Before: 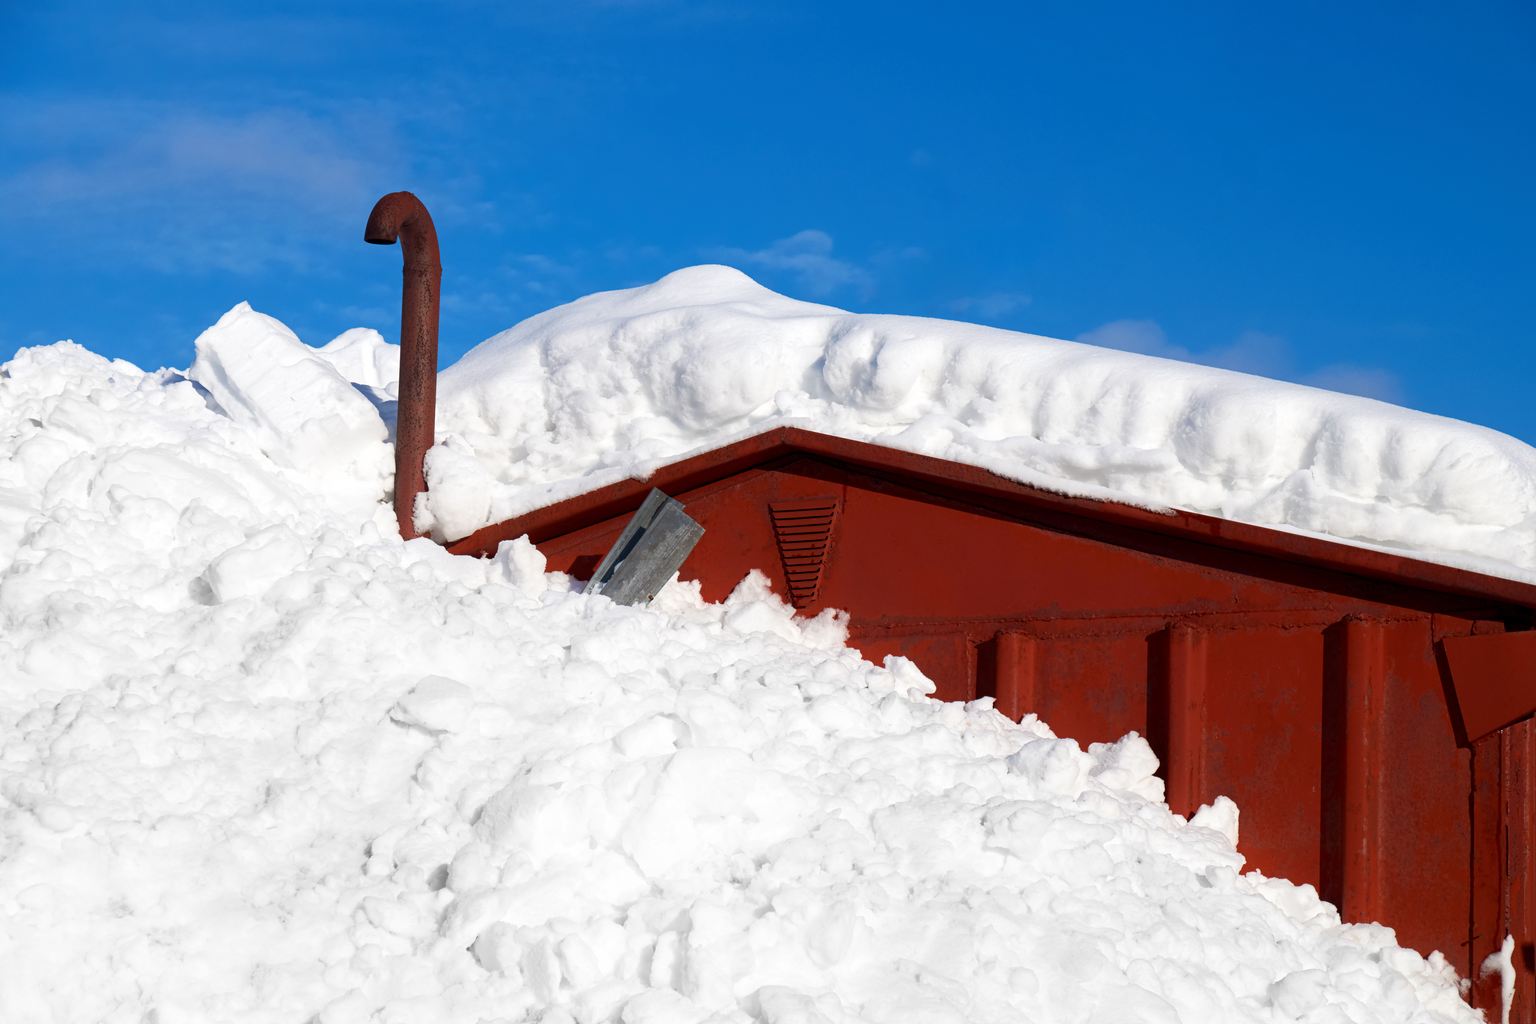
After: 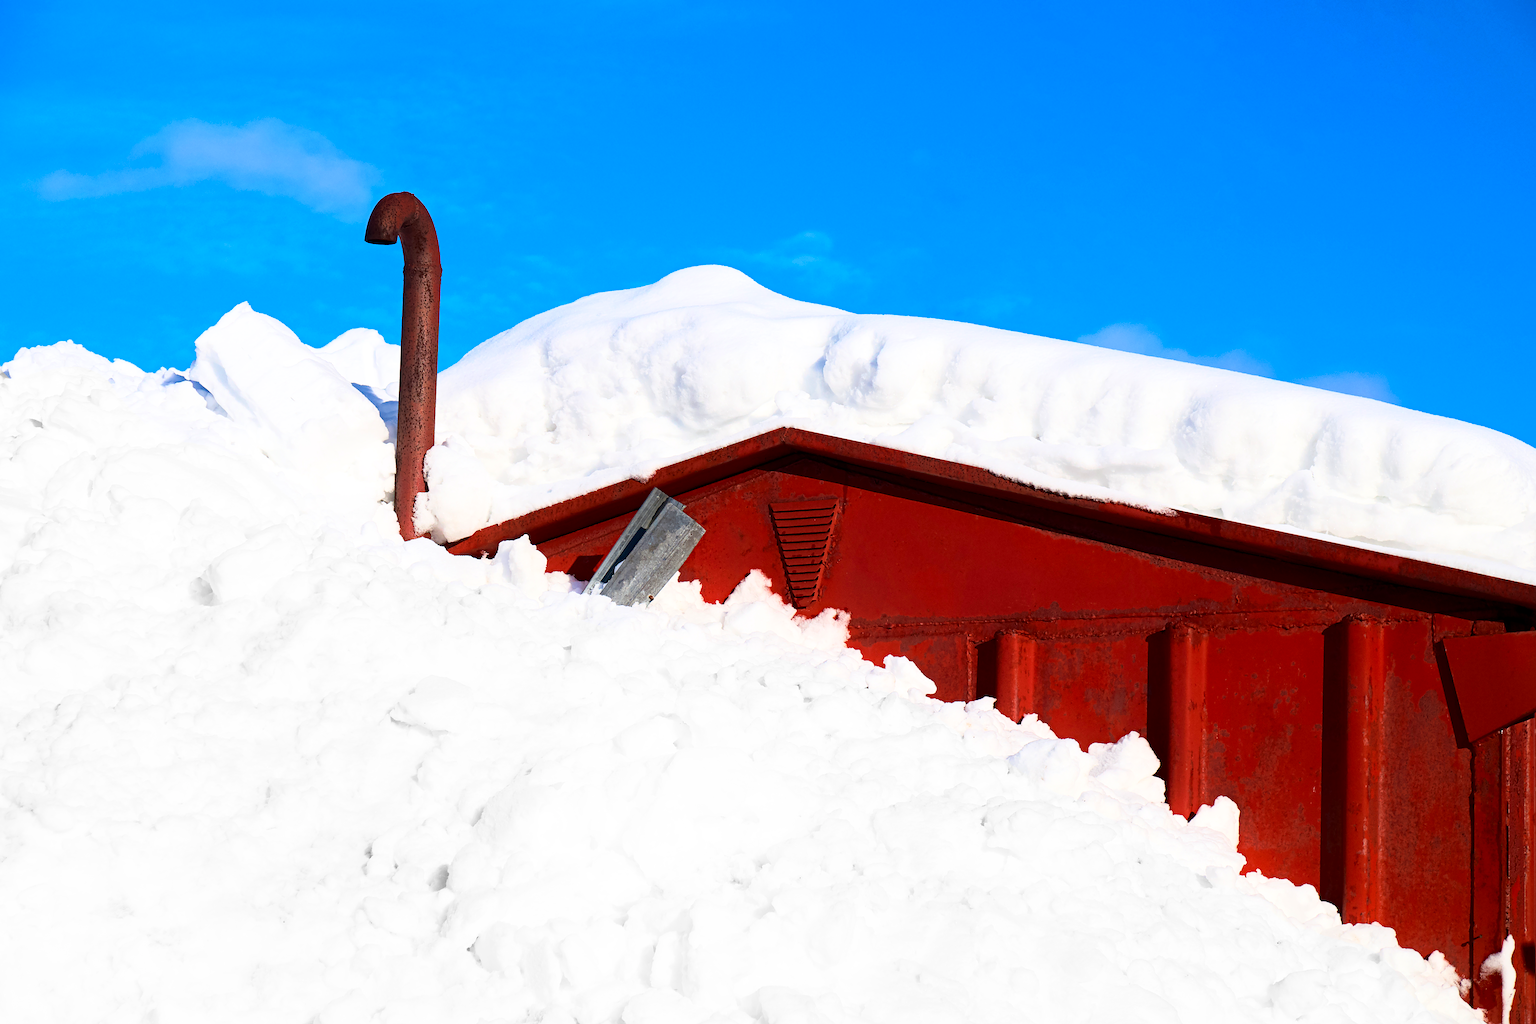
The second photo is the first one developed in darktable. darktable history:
tone equalizer: on, module defaults
sharpen: on, module defaults
base curve: curves: ch0 [(0, 0) (0.028, 0.03) (0.121, 0.232) (0.46, 0.748) (0.859, 0.968) (1, 1)]
contrast brightness saturation: contrast 0.036, saturation 0.158
haze removal: compatibility mode true, adaptive false
